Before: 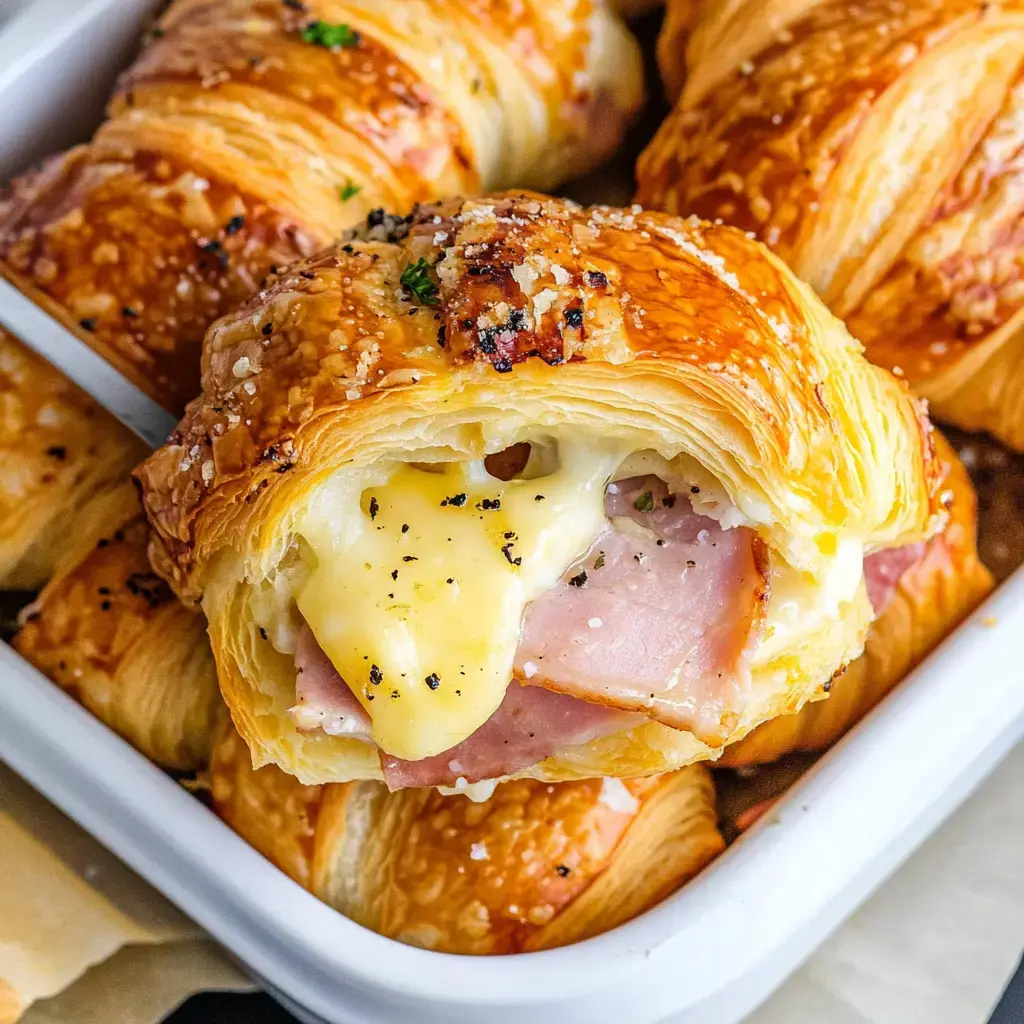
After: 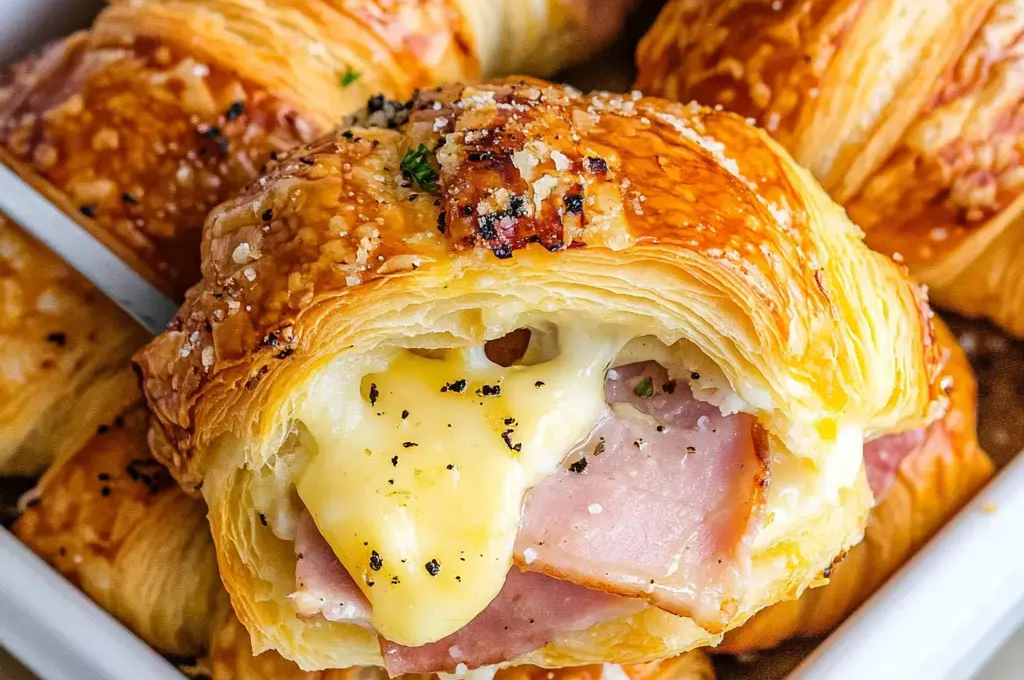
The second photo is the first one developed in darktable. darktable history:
crop: top 11.146%, bottom 22.387%
